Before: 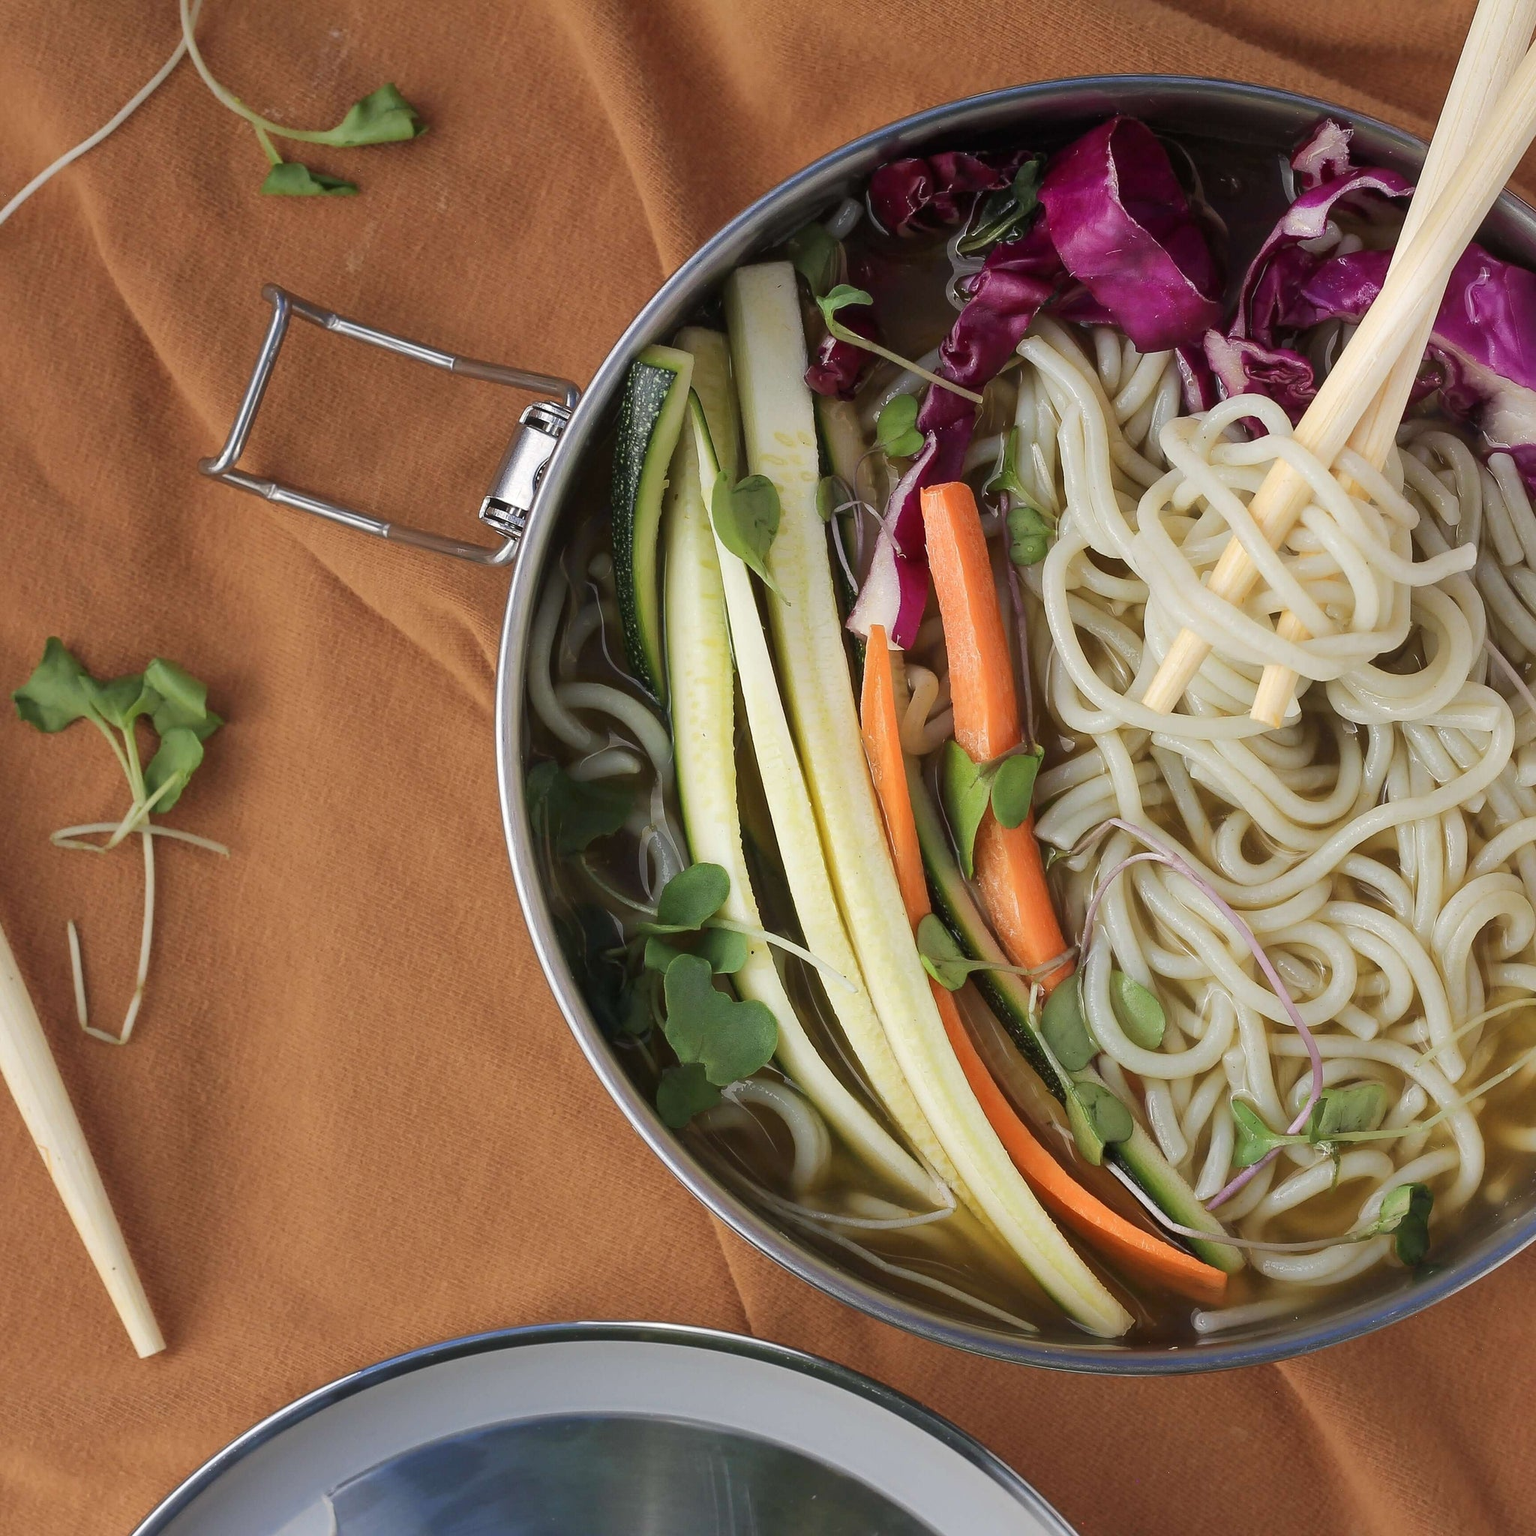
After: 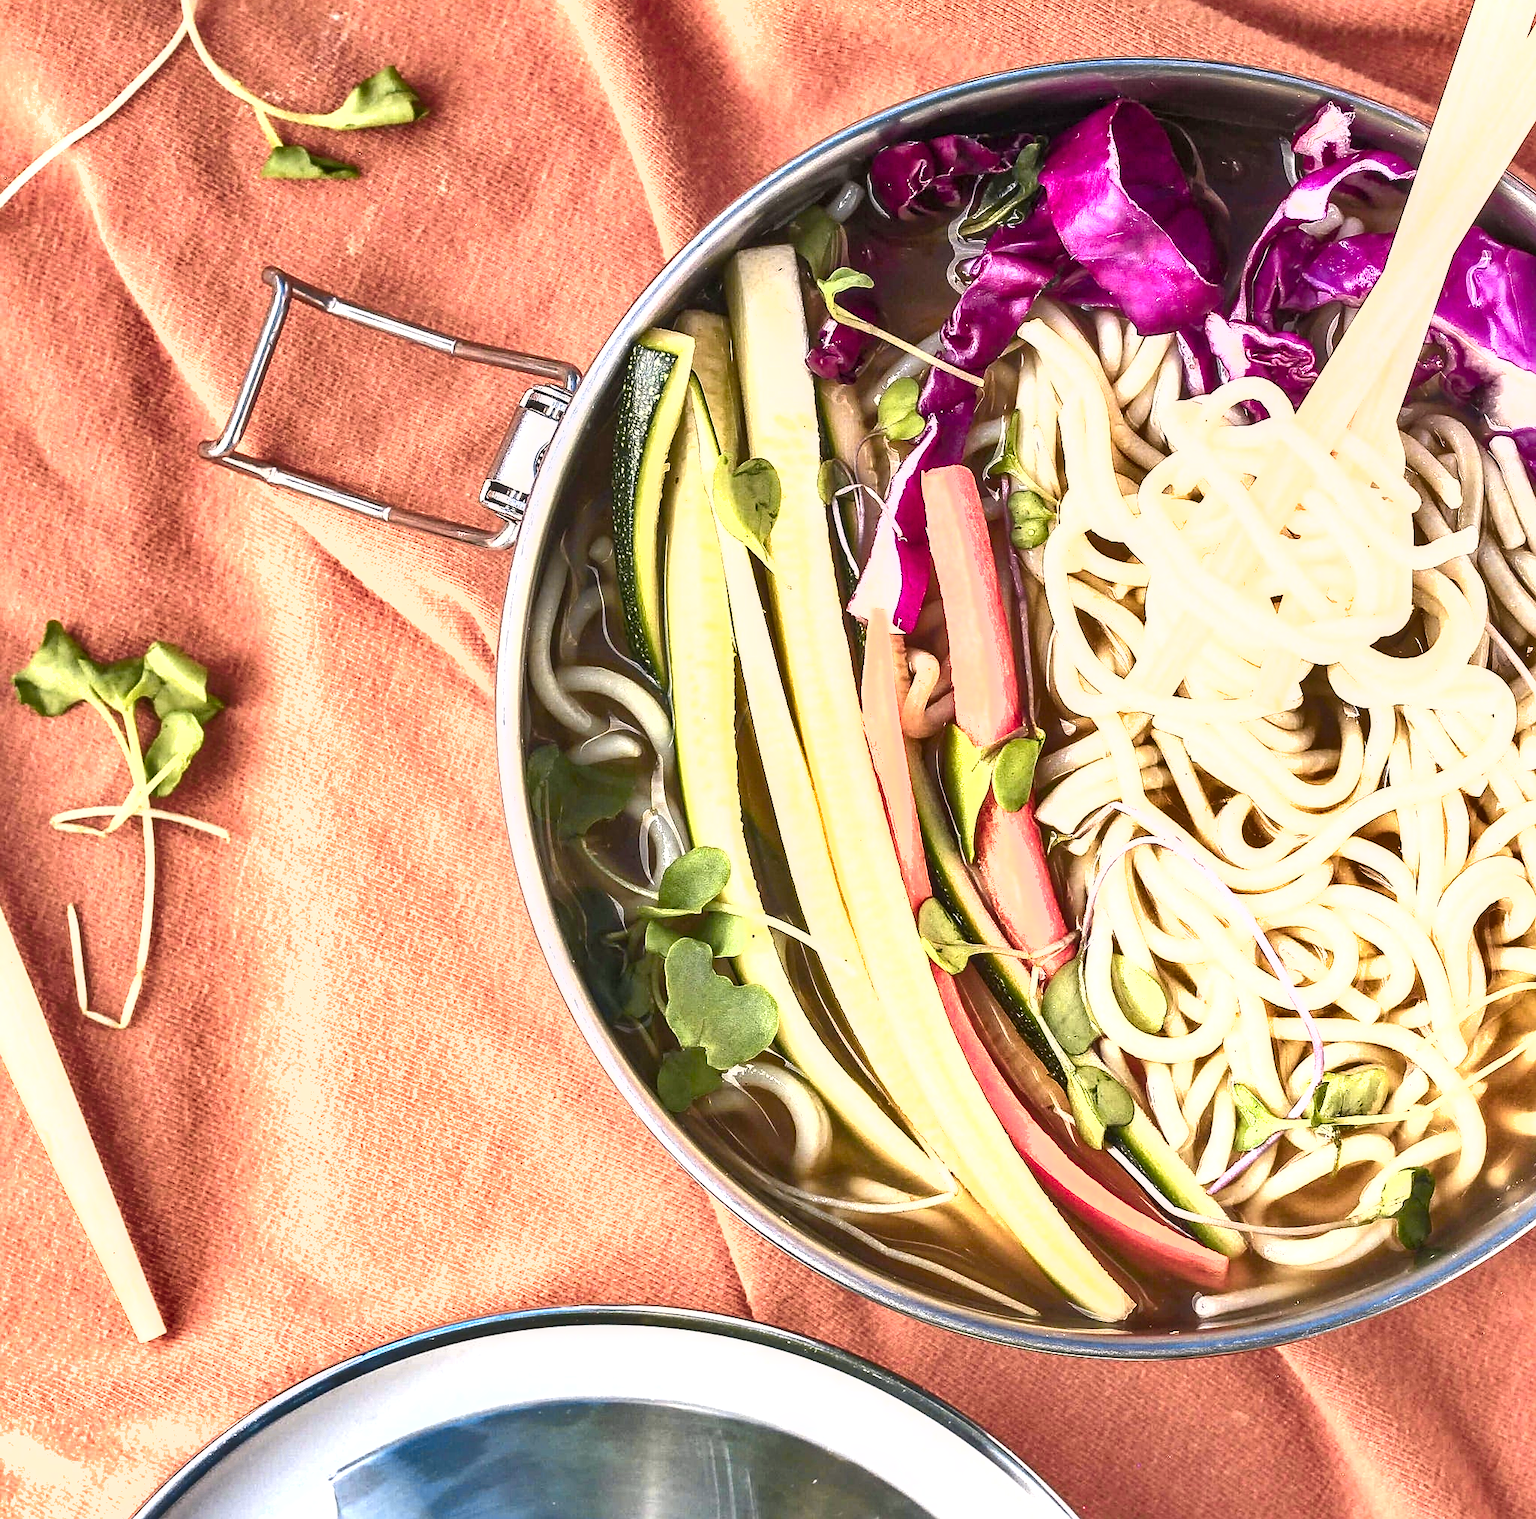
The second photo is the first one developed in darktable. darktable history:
exposure: black level correction 0, exposure 1.467 EV, compensate highlight preservation false
crop: top 1.131%, right 0.078%
shadows and highlights: shadows 33.61, highlights -46.55, compress 49.58%, soften with gaussian
contrast brightness saturation: contrast 0.073, brightness 0.073, saturation 0.184
sharpen: on, module defaults
color balance rgb: highlights gain › luminance 6.871%, highlights gain › chroma 0.985%, highlights gain › hue 47.67°, perceptual saturation grading › global saturation 20%, perceptual saturation grading › highlights -49.428%, perceptual saturation grading › shadows 25.197%, hue shift -11.3°, perceptual brilliance grading › highlights 14.638%, perceptual brilliance grading › mid-tones -6.737%, perceptual brilliance grading › shadows -26.254%
local contrast: detail 130%
